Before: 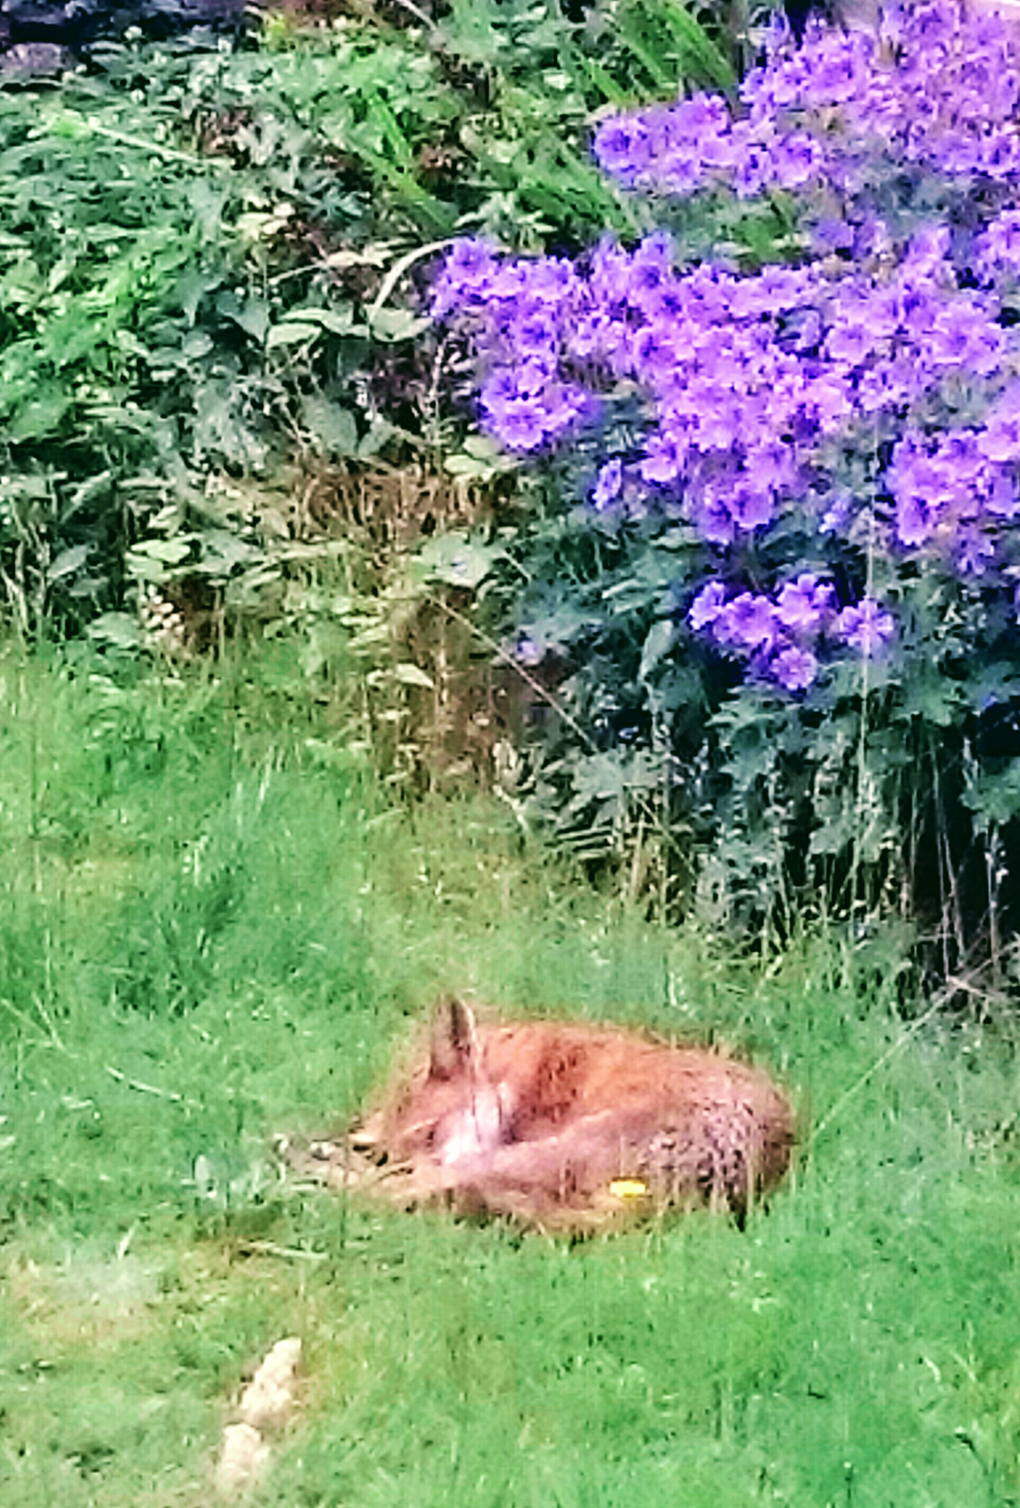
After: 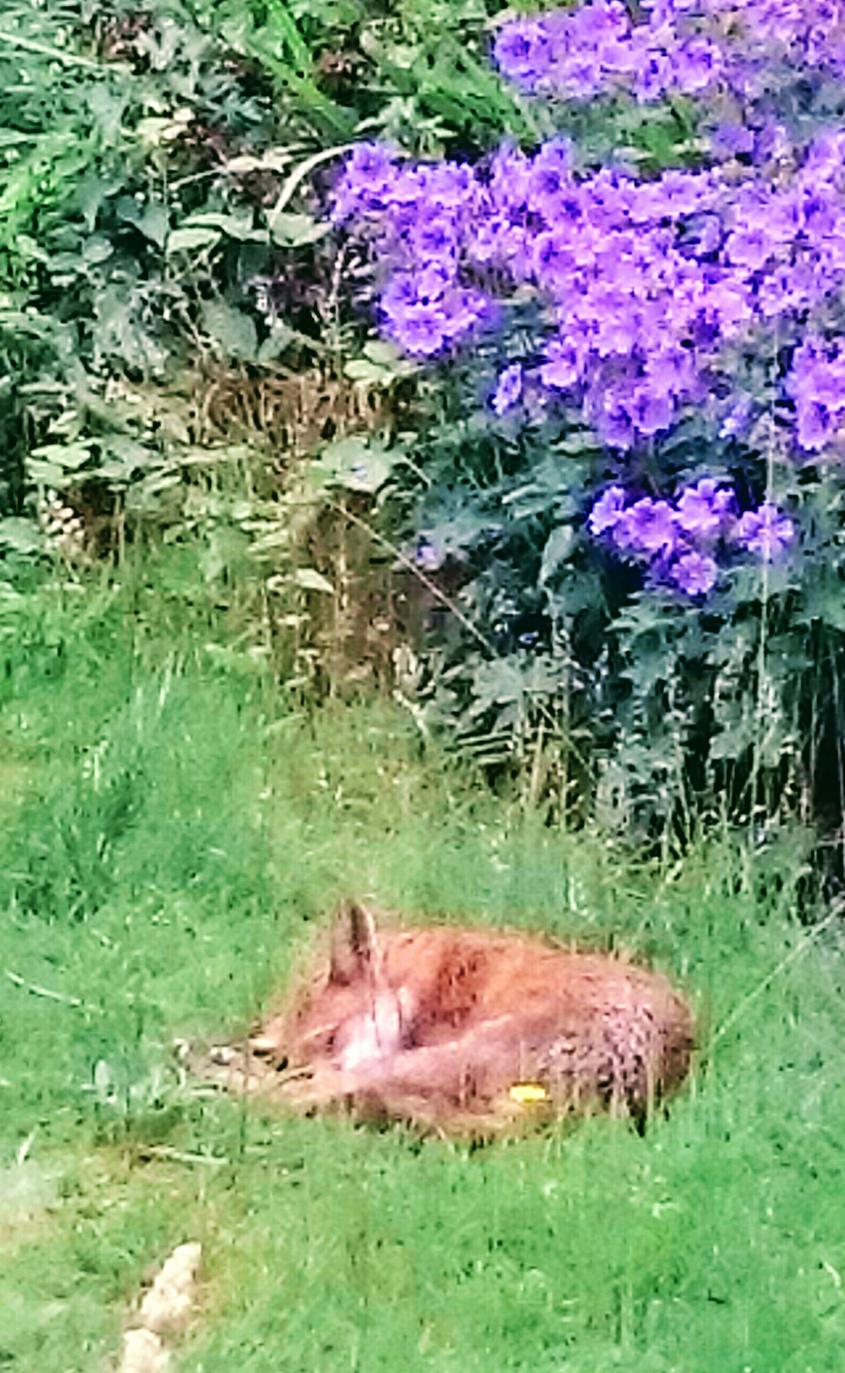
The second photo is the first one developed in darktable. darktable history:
crop: left 9.84%, top 6.315%, right 7.221%, bottom 2.574%
